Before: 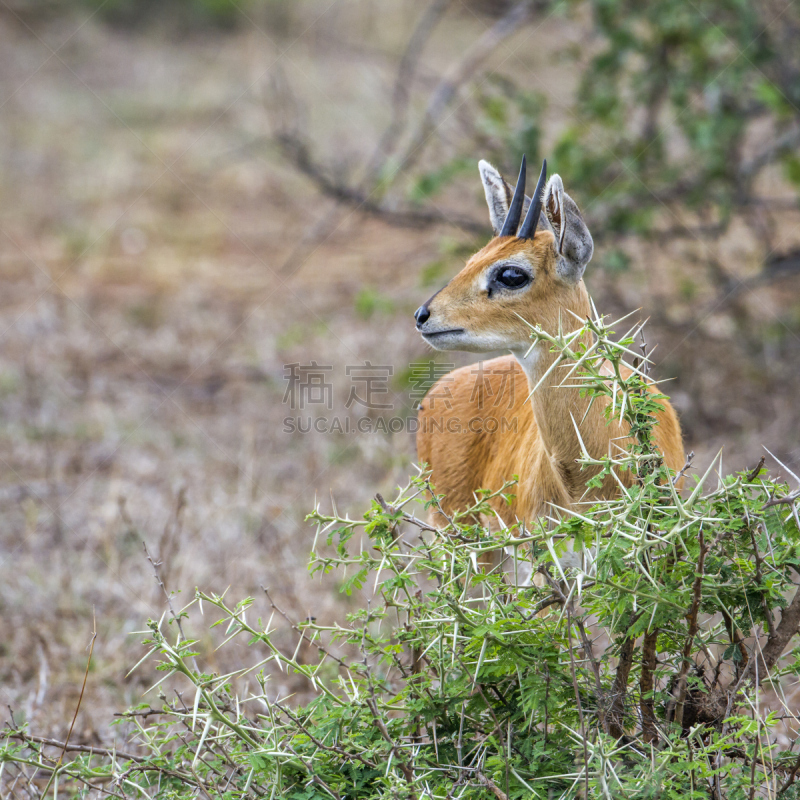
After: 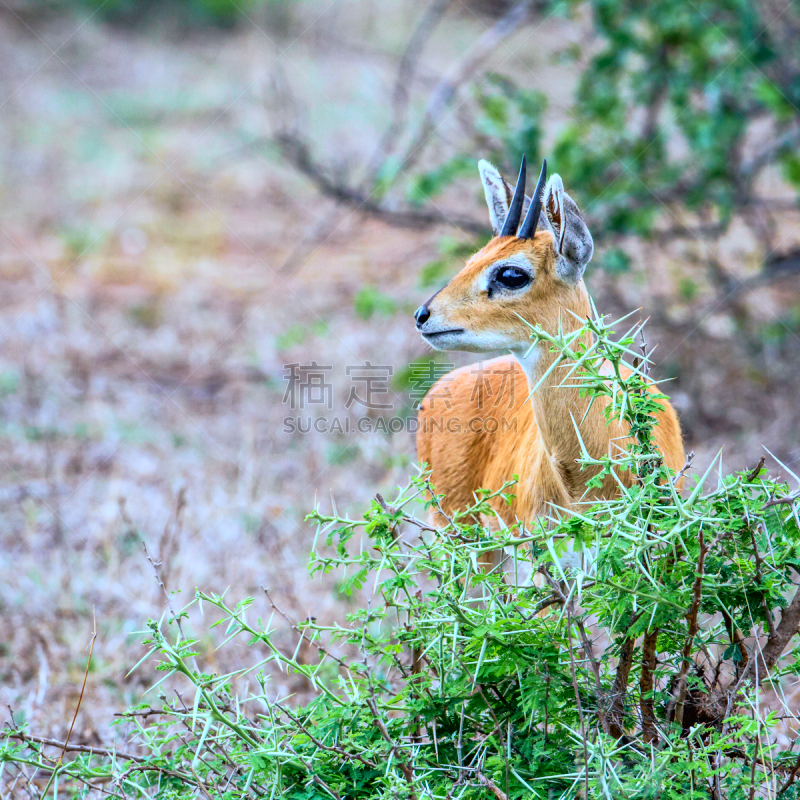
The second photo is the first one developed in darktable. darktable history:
tone curve: curves: ch0 [(0, 0.013) (0.054, 0.018) (0.205, 0.191) (0.289, 0.292) (0.39, 0.424) (0.493, 0.551) (0.647, 0.752) (0.796, 0.887) (1, 0.998)]; ch1 [(0, 0) (0.371, 0.339) (0.477, 0.452) (0.494, 0.495) (0.501, 0.501) (0.51, 0.516) (0.54, 0.557) (0.572, 0.605) (0.66, 0.701) (0.783, 0.804) (1, 1)]; ch2 [(0, 0) (0.32, 0.281) (0.403, 0.399) (0.441, 0.428) (0.47, 0.469) (0.498, 0.496) (0.524, 0.543) (0.551, 0.579) (0.633, 0.665) (0.7, 0.711) (1, 1)], color space Lab, independent channels, preserve colors none
white balance: red 0.926, green 1.003, blue 1.133
